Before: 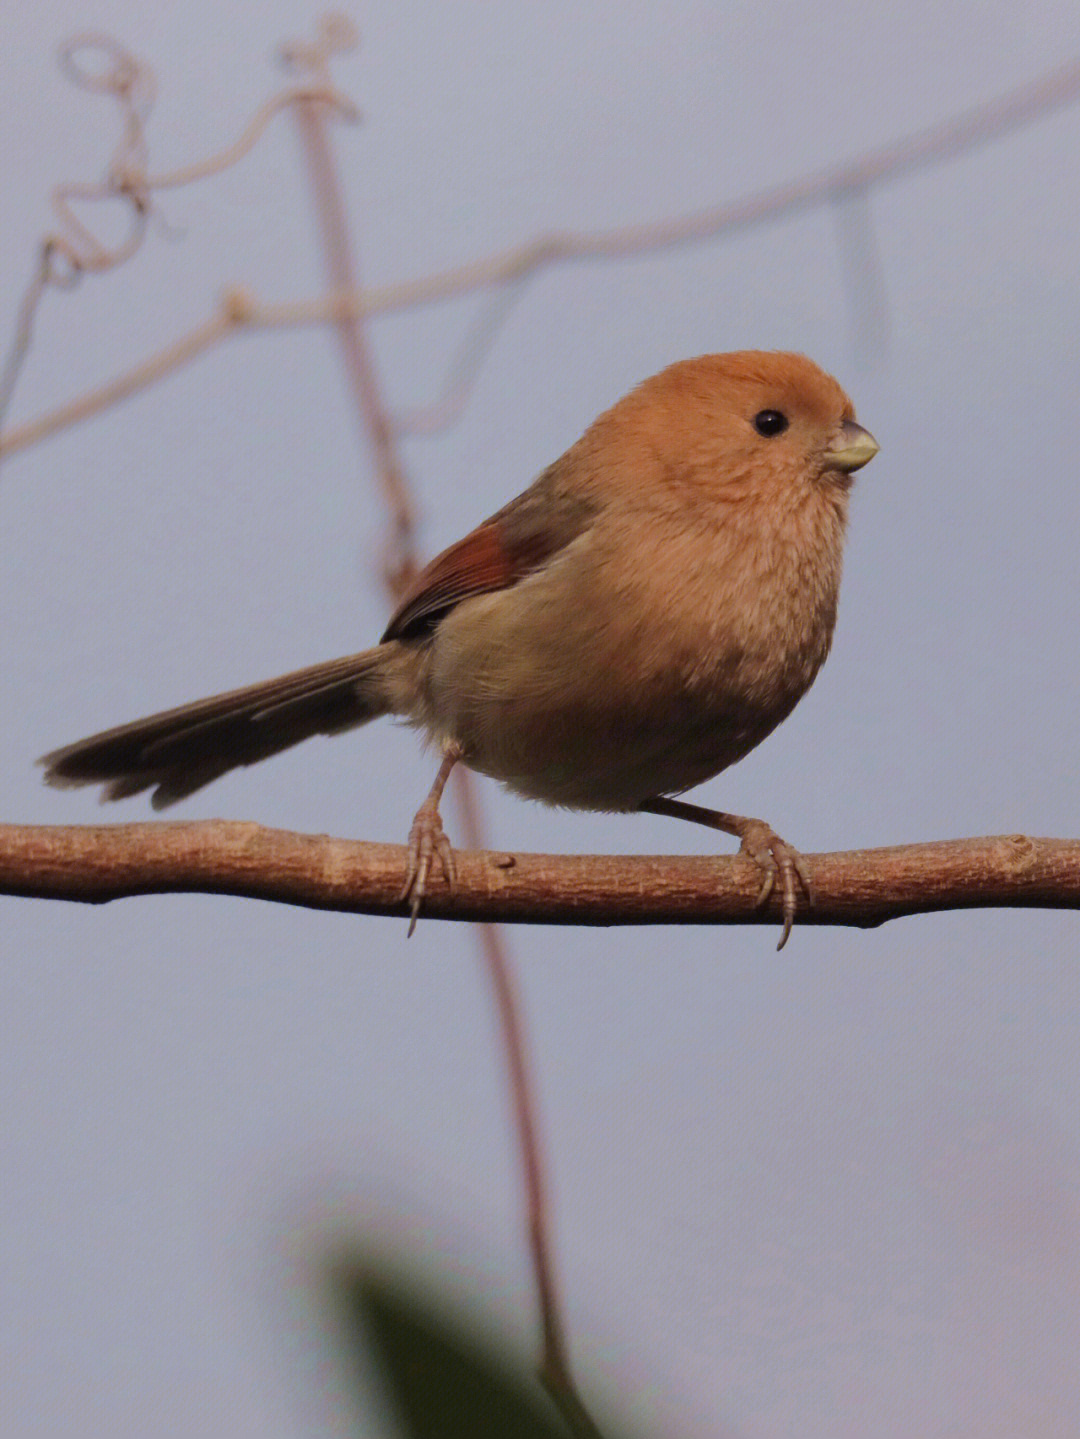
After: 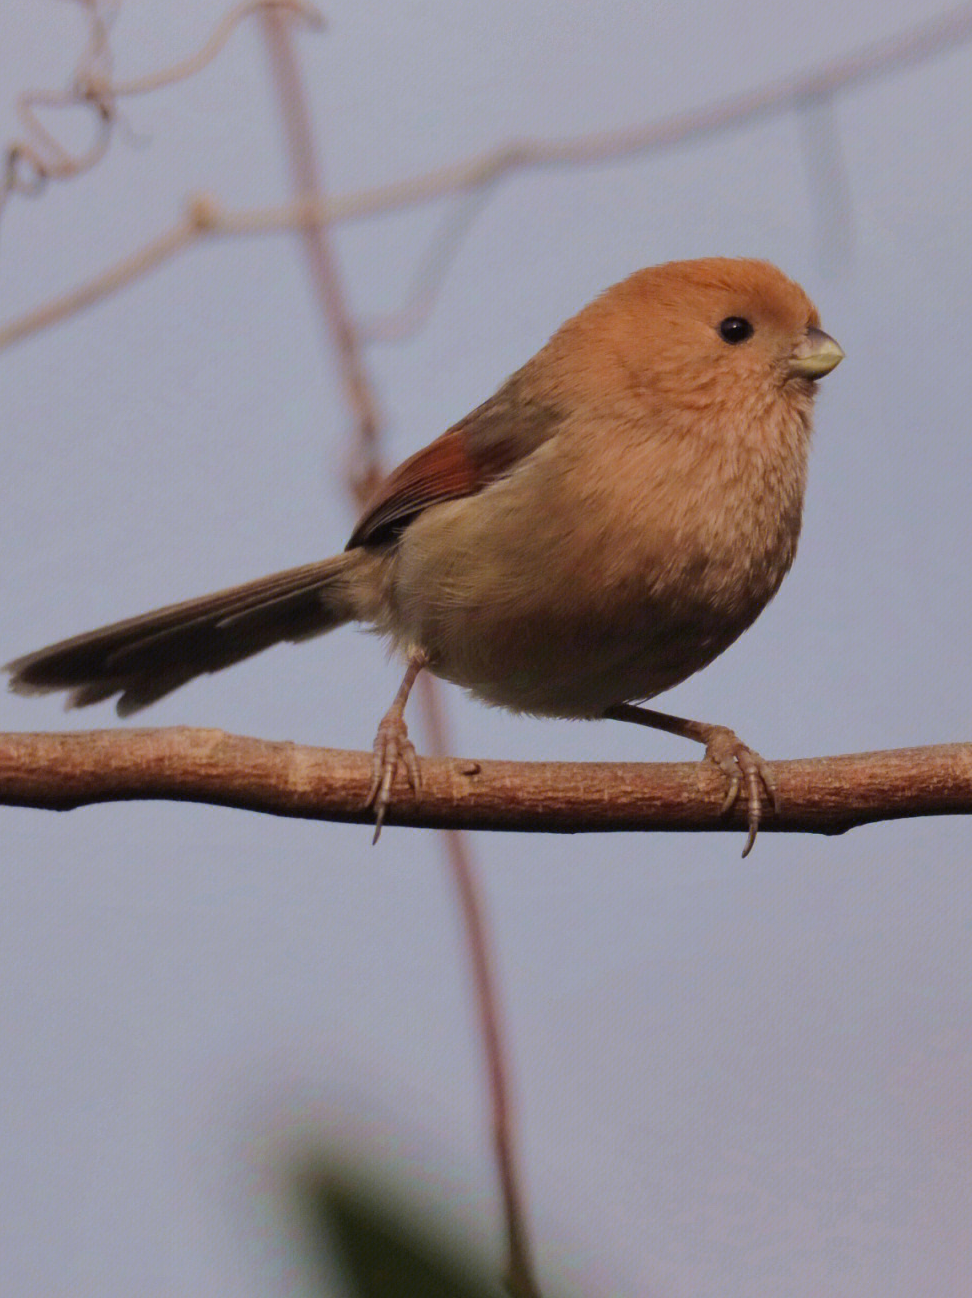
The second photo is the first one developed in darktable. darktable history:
crop: left 3.29%, top 6.5%, right 6.699%, bottom 3.26%
shadows and highlights: shadows 37.57, highlights -27.73, soften with gaussian
